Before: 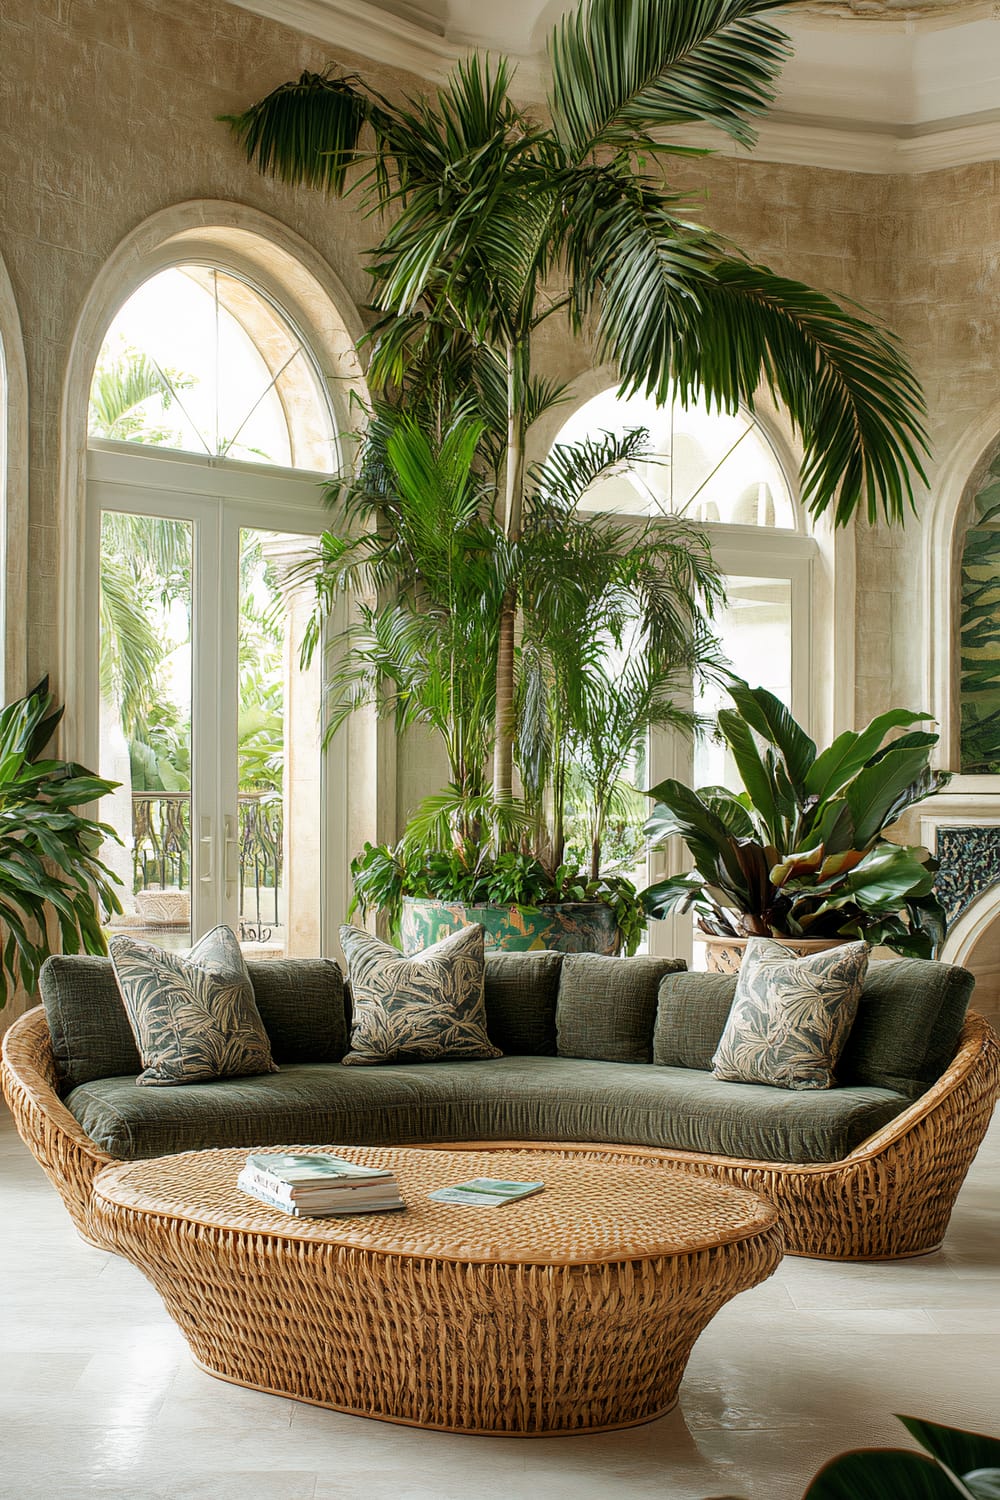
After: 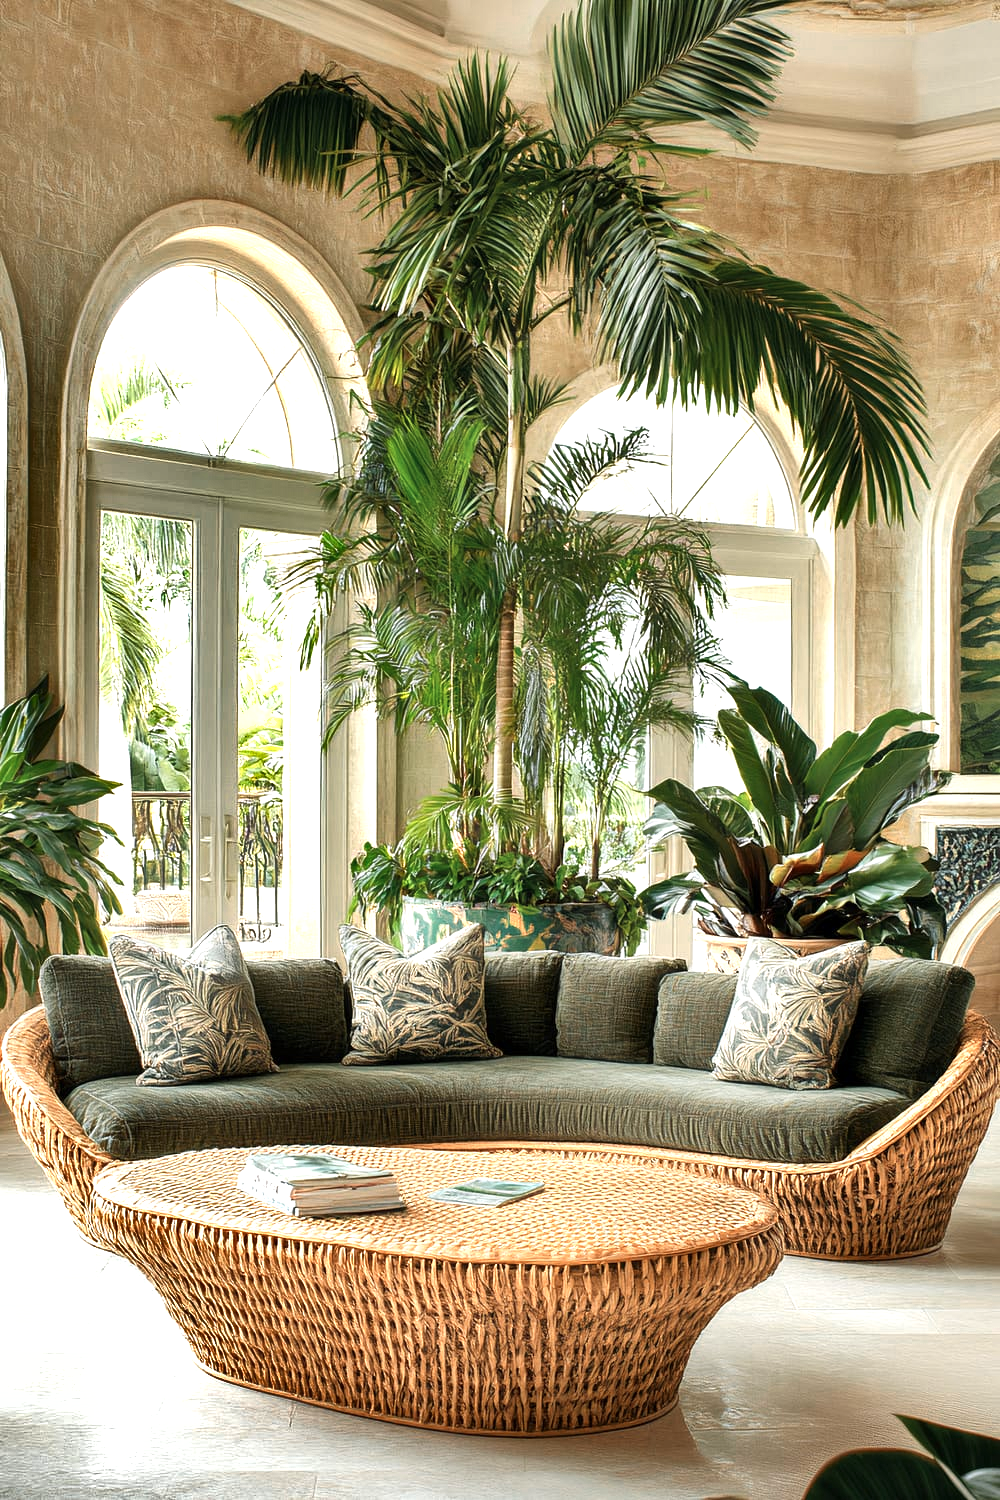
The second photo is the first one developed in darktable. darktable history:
color zones: curves: ch0 [(0.018, 0.548) (0.197, 0.654) (0.425, 0.447) (0.605, 0.658) (0.732, 0.579)]; ch1 [(0.105, 0.531) (0.224, 0.531) (0.386, 0.39) (0.618, 0.456) (0.732, 0.456) (0.956, 0.421)]; ch2 [(0.039, 0.583) (0.215, 0.465) (0.399, 0.544) (0.465, 0.548) (0.614, 0.447) (0.724, 0.43) (0.882, 0.623) (0.956, 0.632)]
shadows and highlights: white point adjustment 0.076, highlights -69.04, soften with gaussian
exposure: exposure 0.561 EV, compensate exposure bias true, compensate highlight preservation false
